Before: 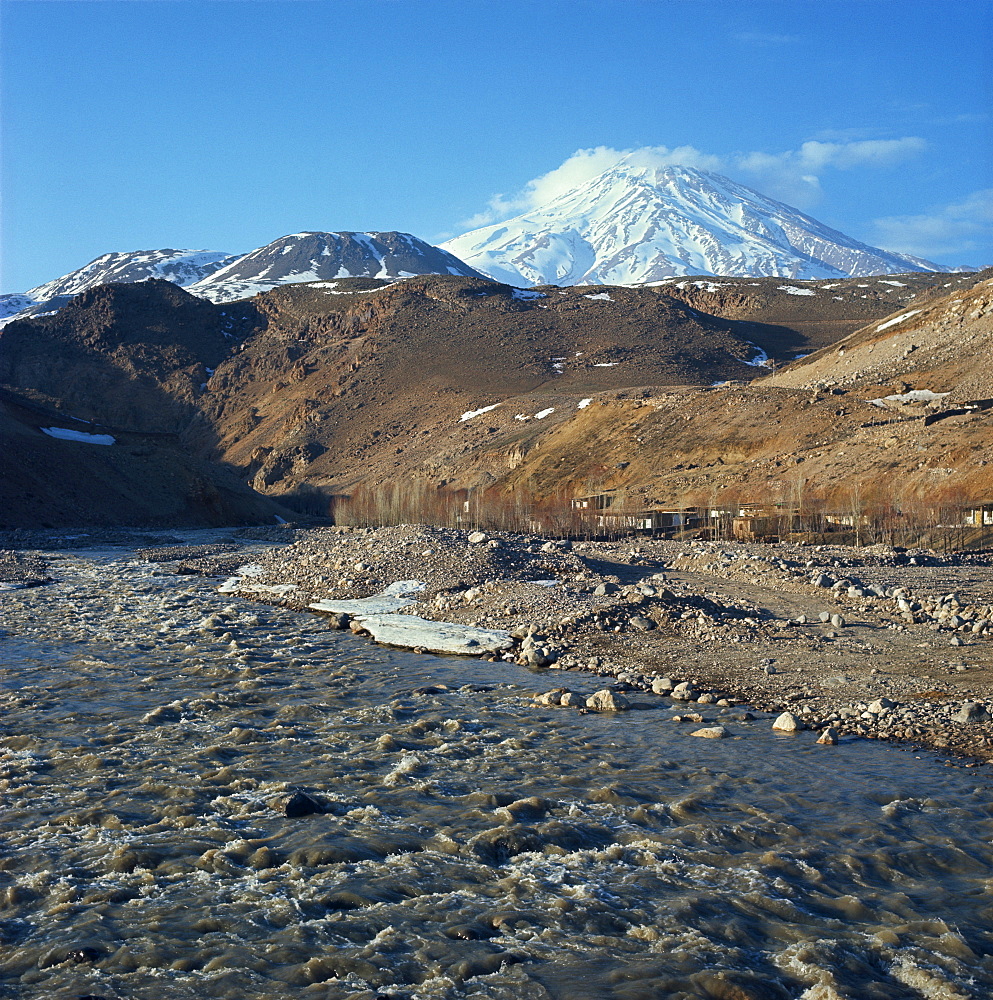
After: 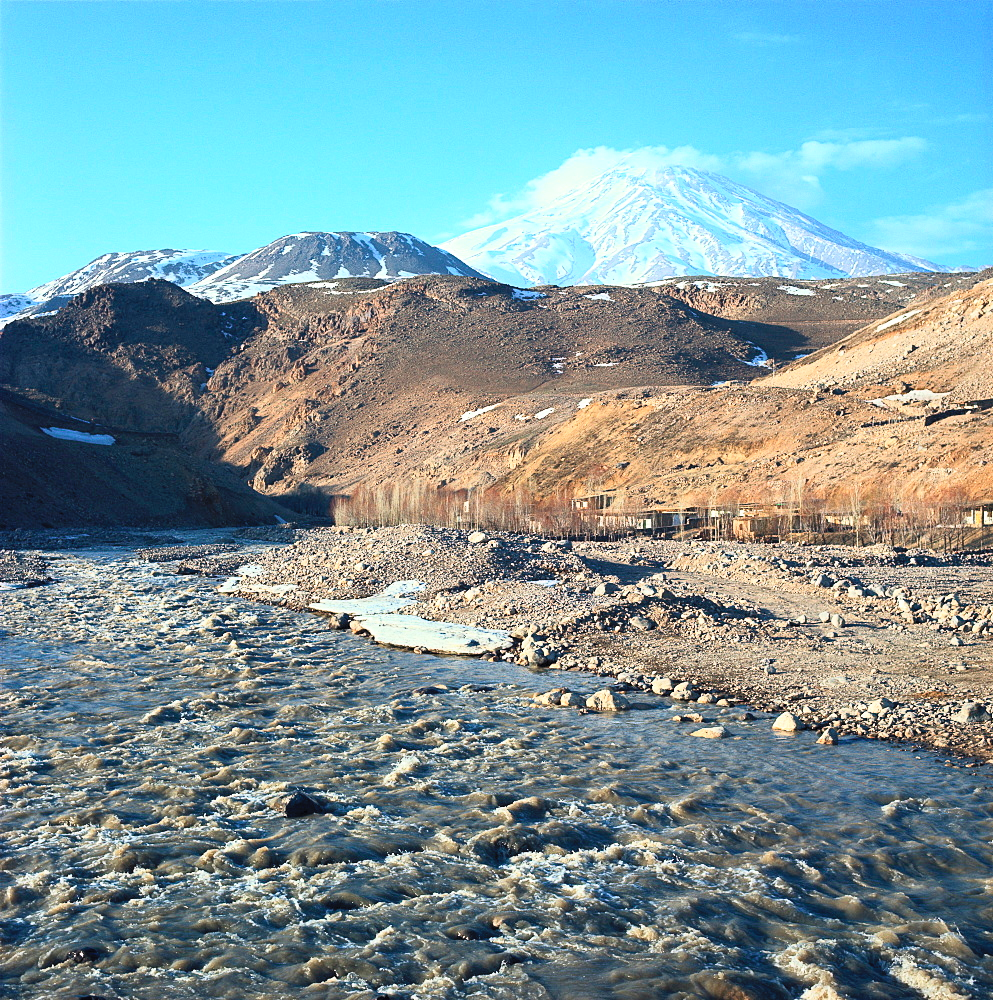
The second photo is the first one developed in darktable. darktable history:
contrast brightness saturation: contrast 0.387, brightness 0.529
